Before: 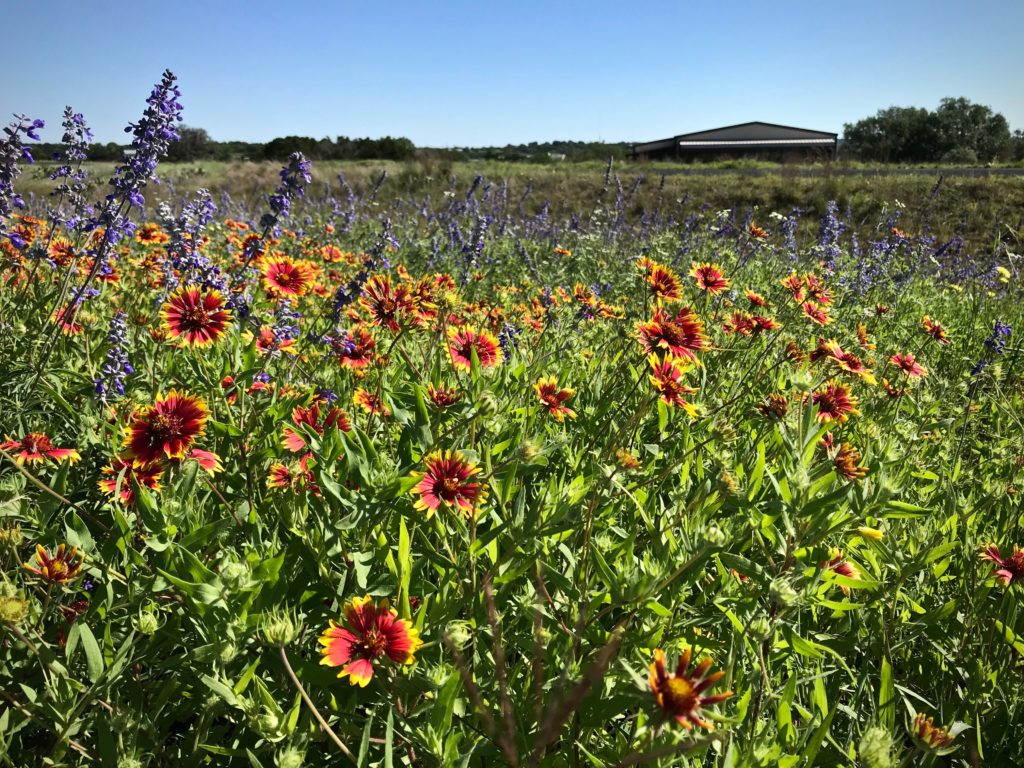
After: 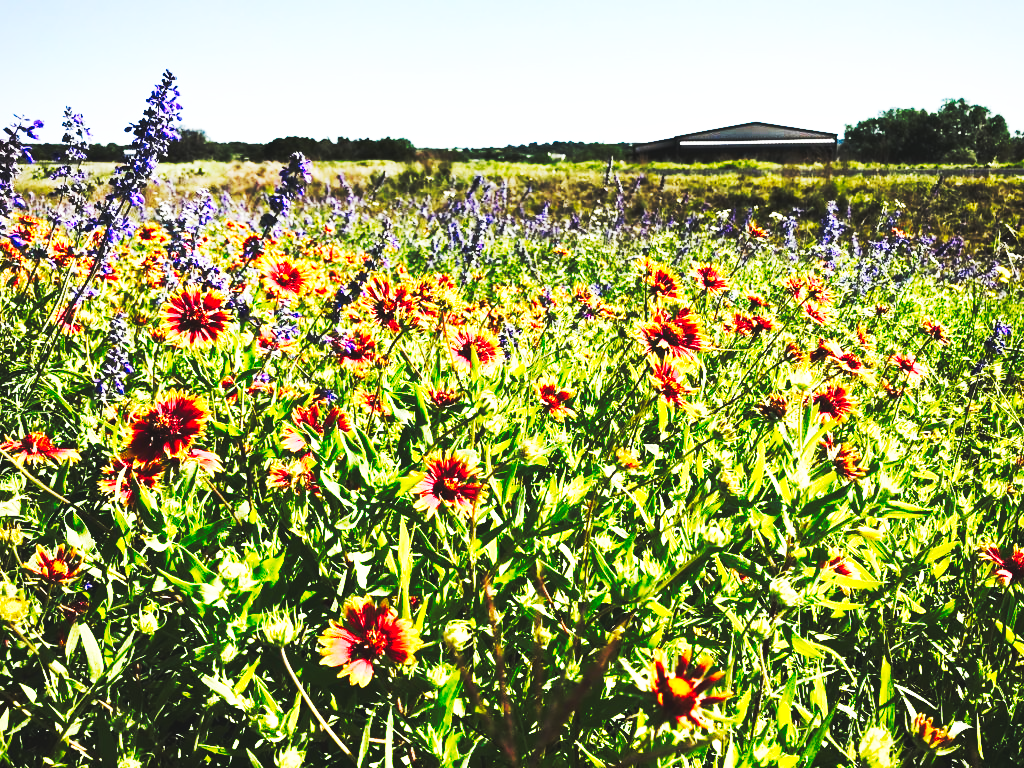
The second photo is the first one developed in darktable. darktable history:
exposure: exposure 0.2 EV, compensate highlight preservation false
tone curve: curves: ch0 [(0, 0) (0.003, 0.008) (0.011, 0.011) (0.025, 0.018) (0.044, 0.028) (0.069, 0.039) (0.1, 0.056) (0.136, 0.081) (0.177, 0.118) (0.224, 0.164) (0.277, 0.223) (0.335, 0.3) (0.399, 0.399) (0.468, 0.51) (0.543, 0.618) (0.623, 0.71) (0.709, 0.79) (0.801, 0.865) (0.898, 0.93) (1, 1)], preserve colors none
base curve: curves: ch0 [(0, 0.015) (0.085, 0.116) (0.134, 0.298) (0.19, 0.545) (0.296, 0.764) (0.599, 0.982) (1, 1)], preserve colors none
